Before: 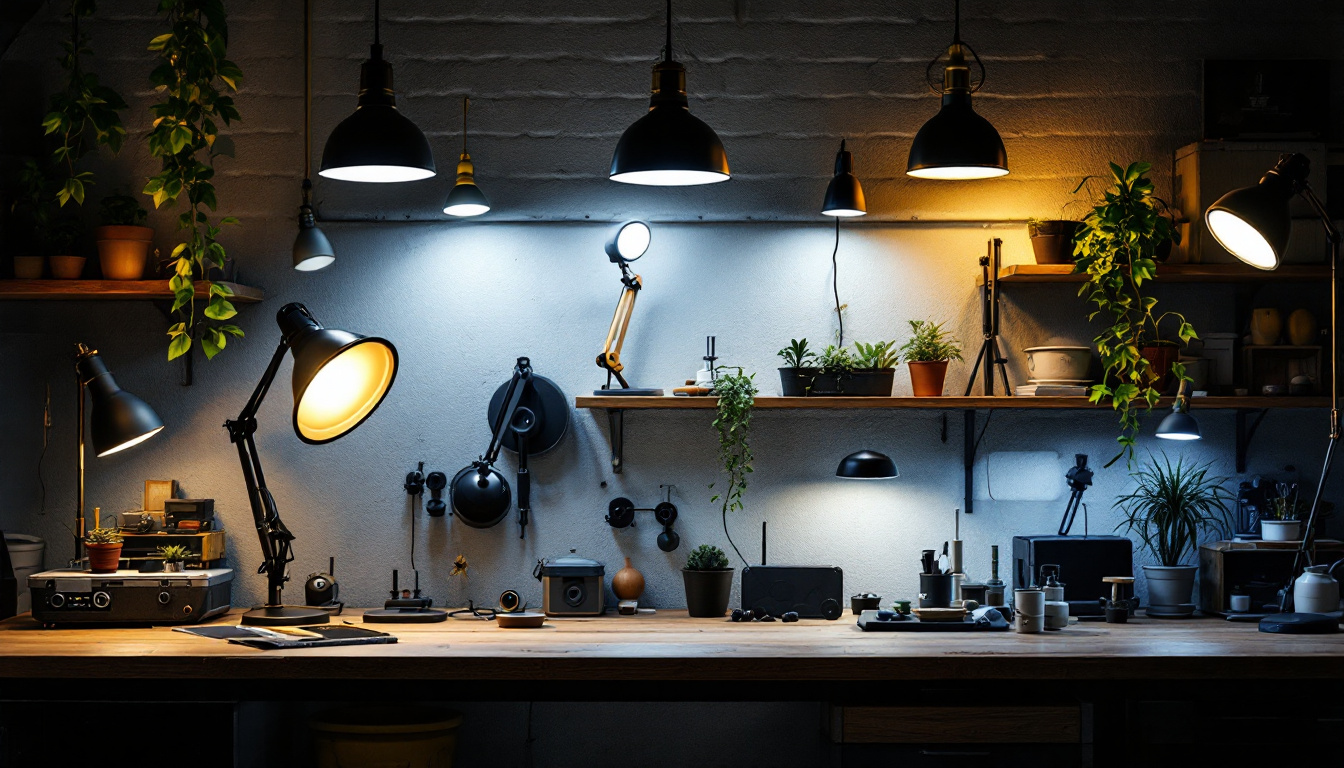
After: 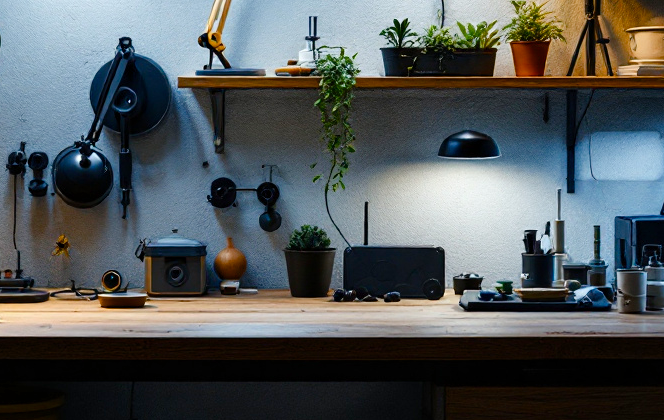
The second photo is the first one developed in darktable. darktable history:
color balance rgb: perceptual saturation grading › global saturation 20%, perceptual saturation grading › highlights -25%, perceptual saturation grading › shadows 50%
crop: left 29.672%, top 41.786%, right 20.851%, bottom 3.487%
